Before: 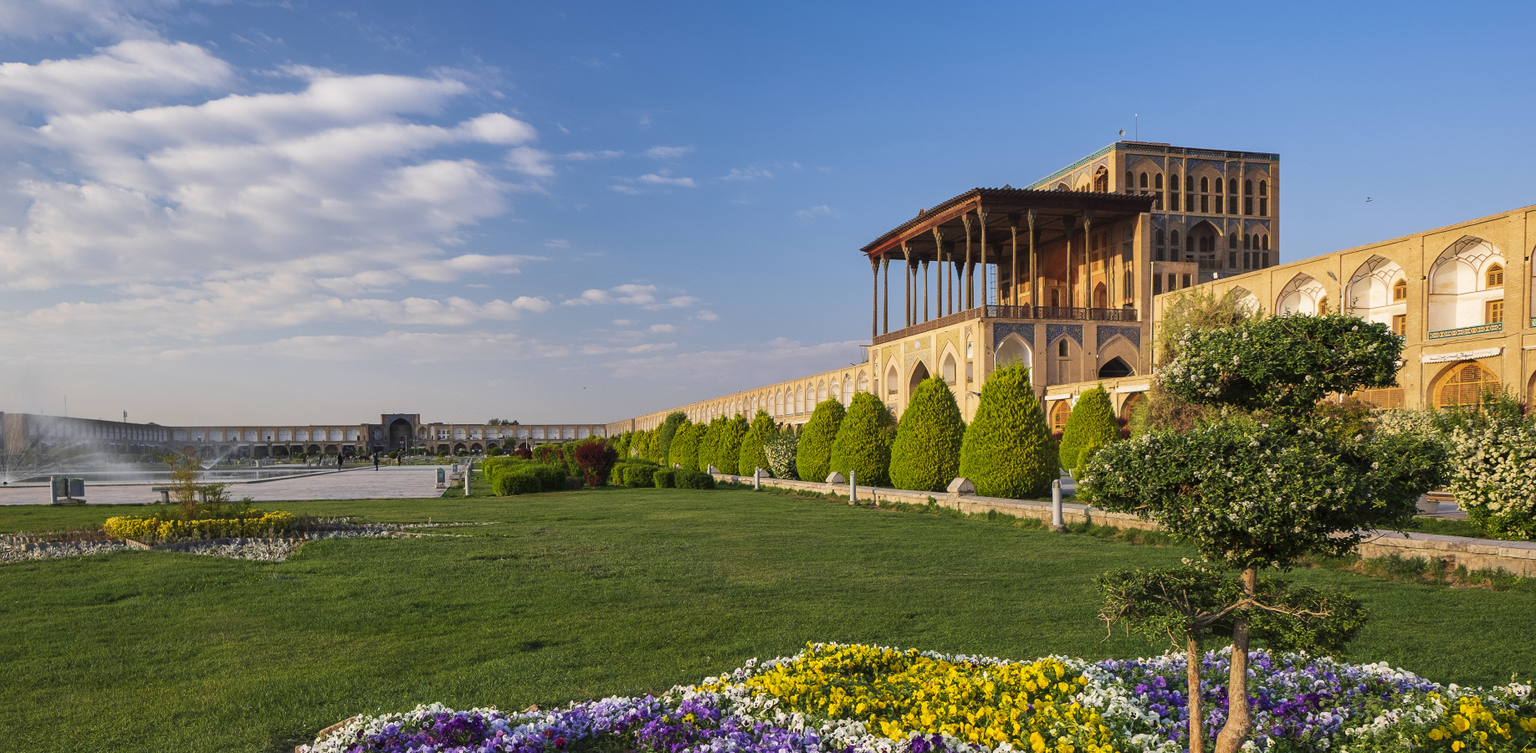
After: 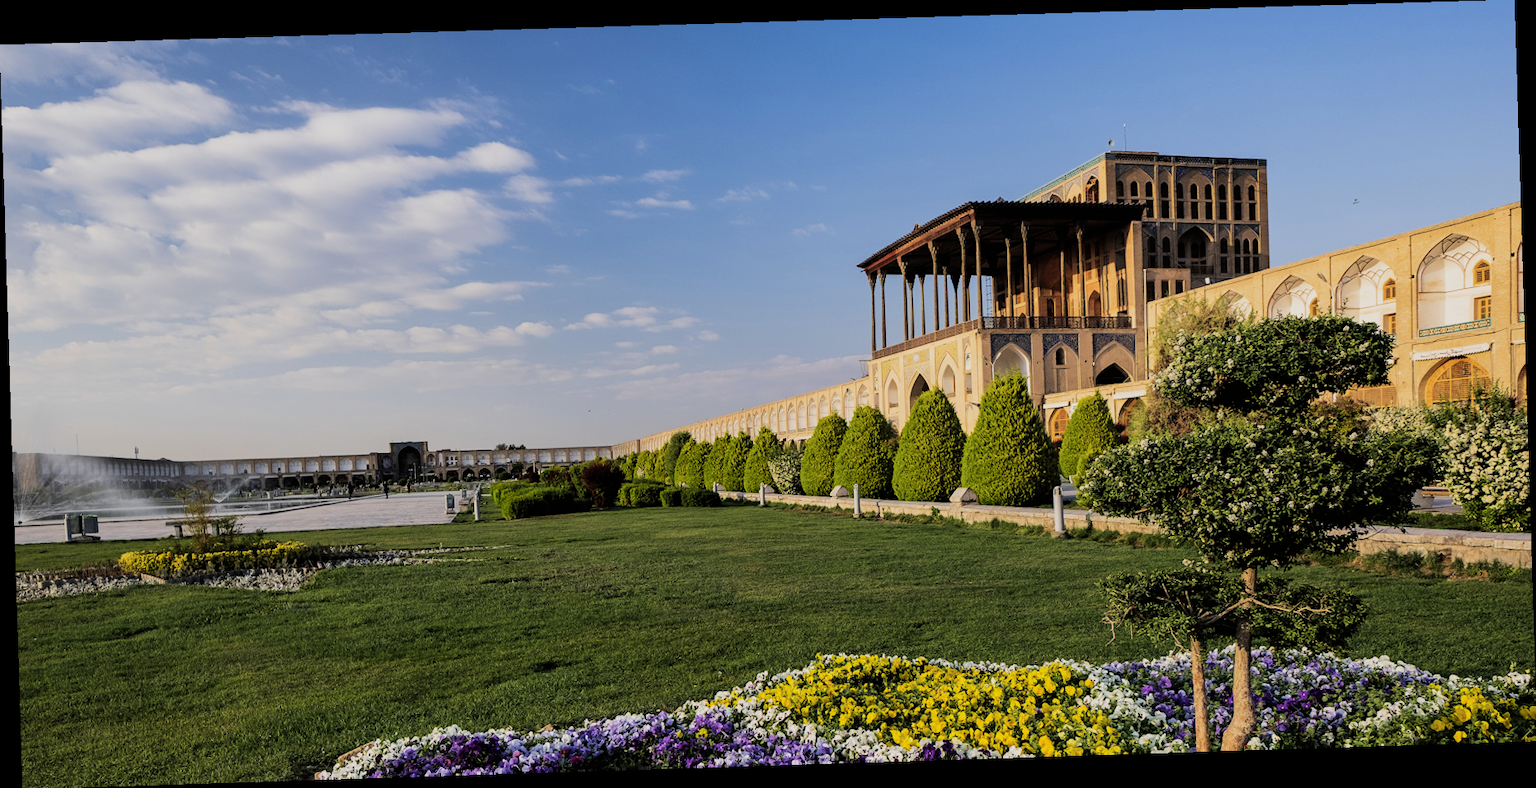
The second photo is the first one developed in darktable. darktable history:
rotate and perspective: rotation -1.77°, lens shift (horizontal) 0.004, automatic cropping off
filmic rgb: black relative exposure -5 EV, hardness 2.88, contrast 1.3, highlights saturation mix -30%
